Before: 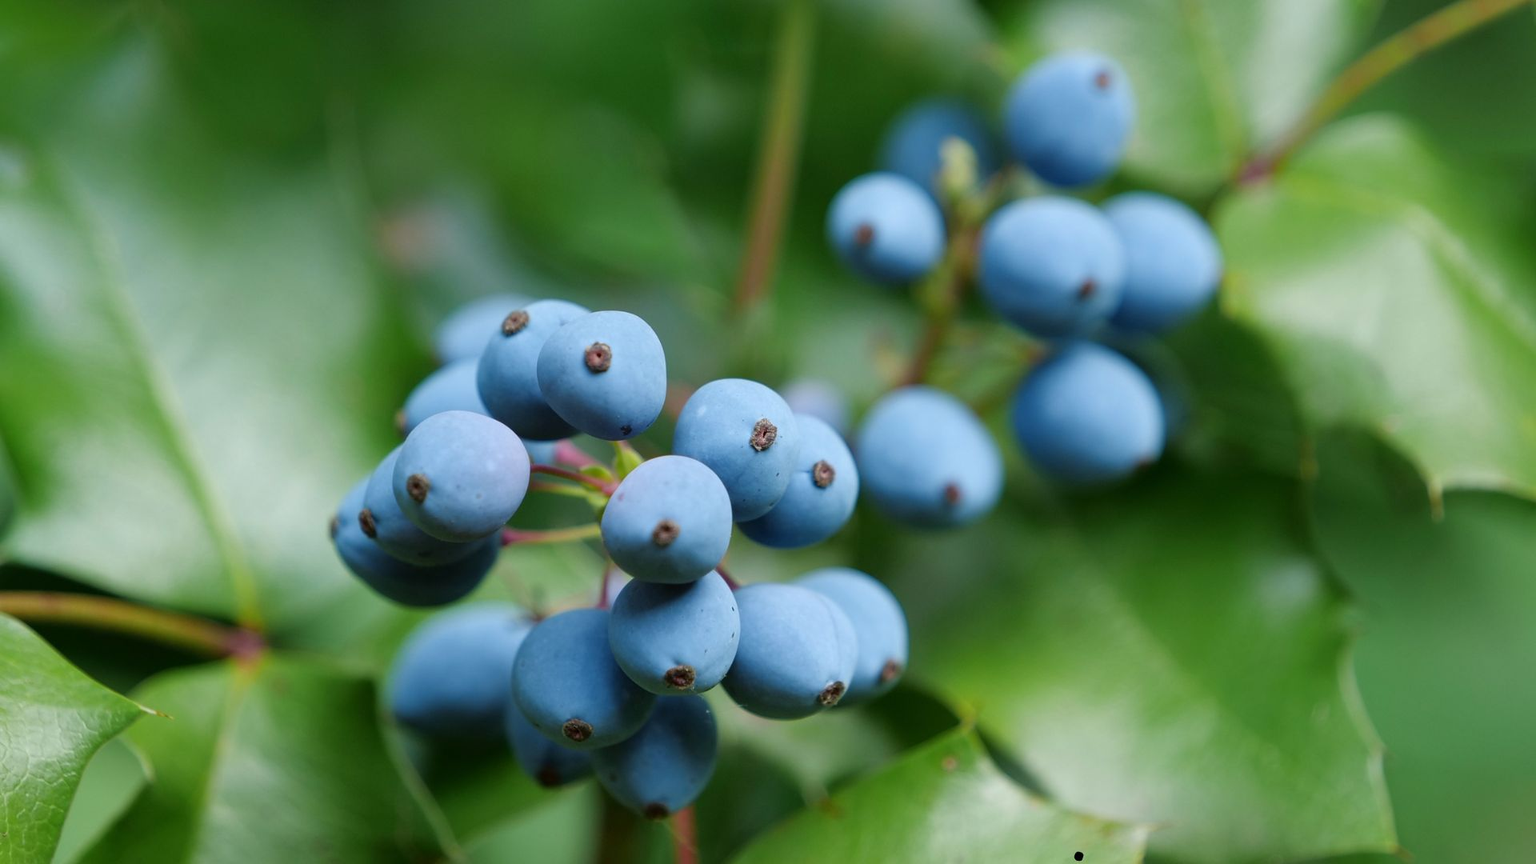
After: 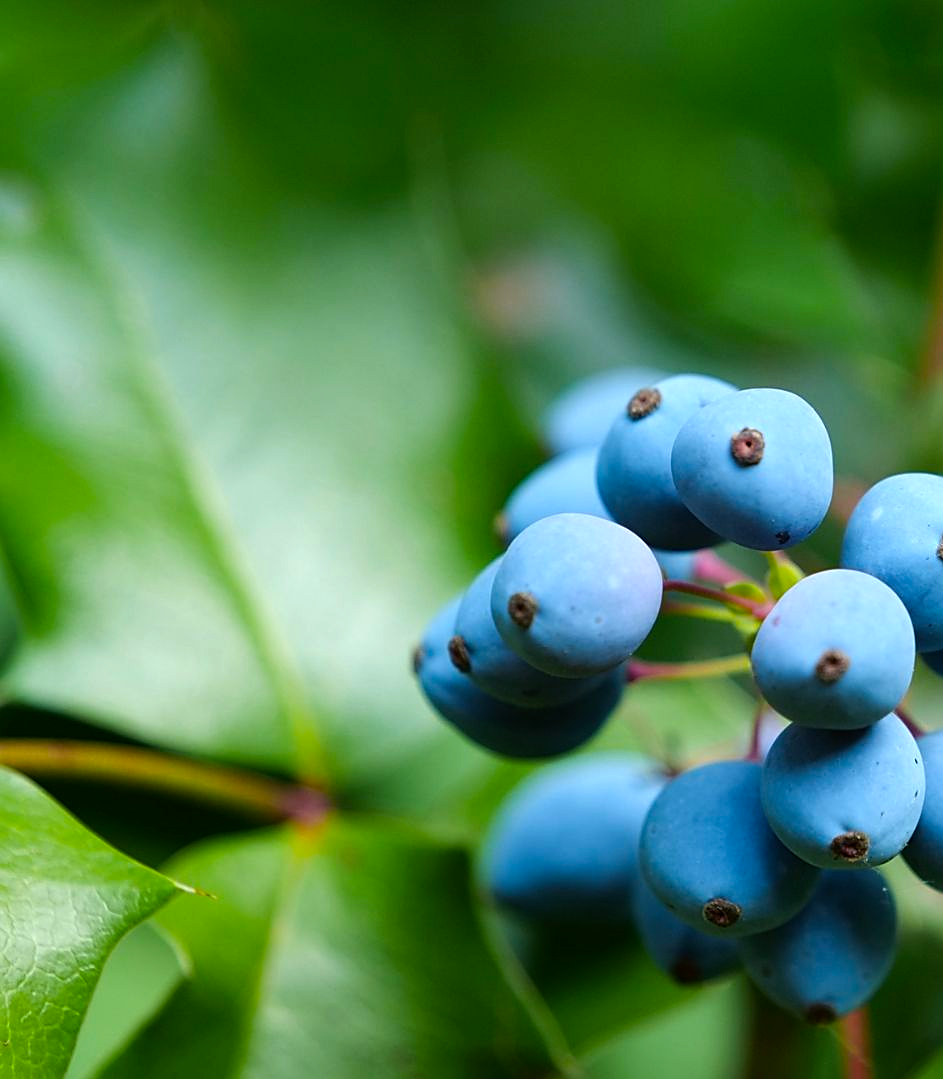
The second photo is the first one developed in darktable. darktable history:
color balance rgb: perceptual saturation grading › global saturation 20%, global vibrance 20%
tone equalizer: -8 EV -0.417 EV, -7 EV -0.389 EV, -6 EV -0.333 EV, -5 EV -0.222 EV, -3 EV 0.222 EV, -2 EV 0.333 EV, -1 EV 0.389 EV, +0 EV 0.417 EV, edges refinement/feathering 500, mask exposure compensation -1.25 EV, preserve details no
crop and rotate: left 0%, top 0%, right 50.845%
contrast brightness saturation: contrast 0.05
sharpen: on, module defaults
